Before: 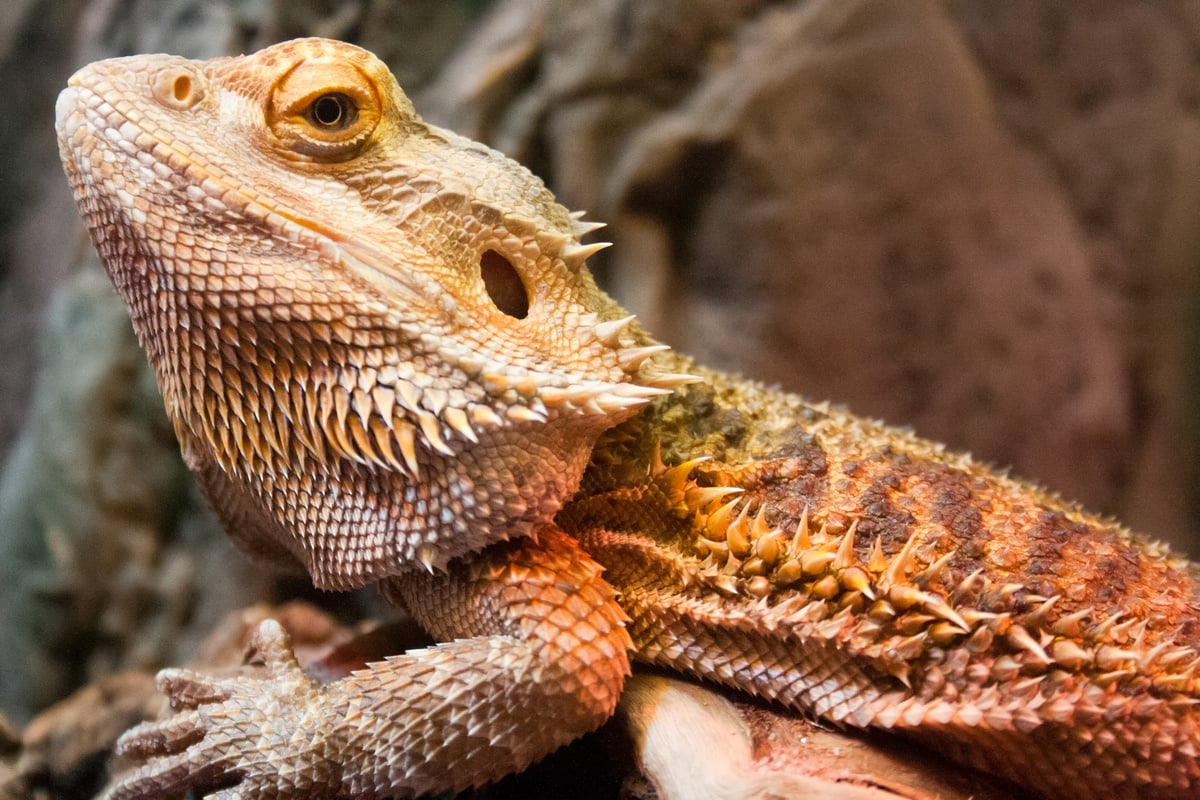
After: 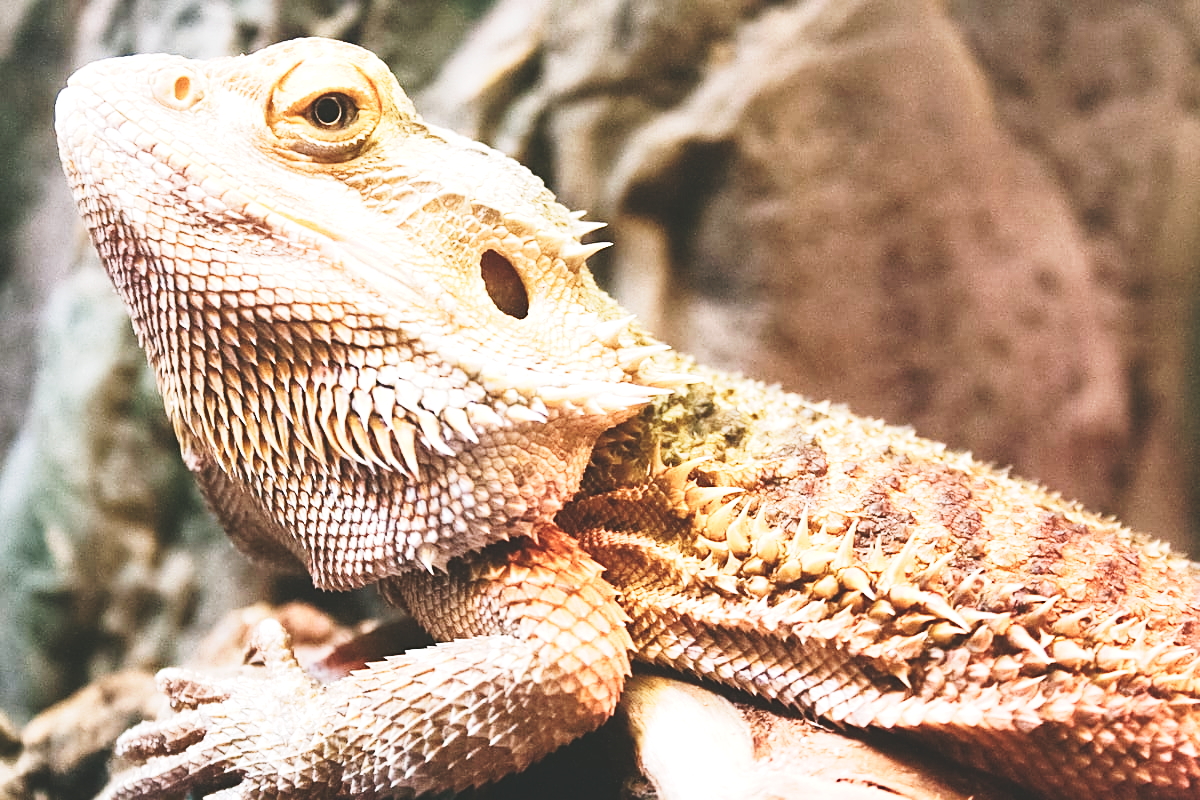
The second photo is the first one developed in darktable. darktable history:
base curve: curves: ch0 [(0, 0) (0, 0.001) (0.001, 0.001) (0.004, 0.002) (0.007, 0.004) (0.015, 0.013) (0.033, 0.045) (0.052, 0.096) (0.075, 0.17) (0.099, 0.241) (0.163, 0.42) (0.219, 0.55) (0.259, 0.616) (0.327, 0.722) (0.365, 0.765) (0.522, 0.873) (0.547, 0.881) (0.689, 0.919) (0.826, 0.952) (1, 1)], preserve colors none
sharpen: on, module defaults
exposure: black level correction -0.03, compensate highlight preservation false
color balance rgb: shadows lift › chroma 2%, shadows lift › hue 135.47°, highlights gain › chroma 2%, highlights gain › hue 291.01°, global offset › luminance 0.5%, perceptual saturation grading › global saturation -10.8%, perceptual saturation grading › highlights -26.83%, perceptual saturation grading › shadows 21.25%, perceptual brilliance grading › highlights 17.77%, perceptual brilliance grading › mid-tones 31.71%, perceptual brilliance grading › shadows -31.01%, global vibrance 24.91%
